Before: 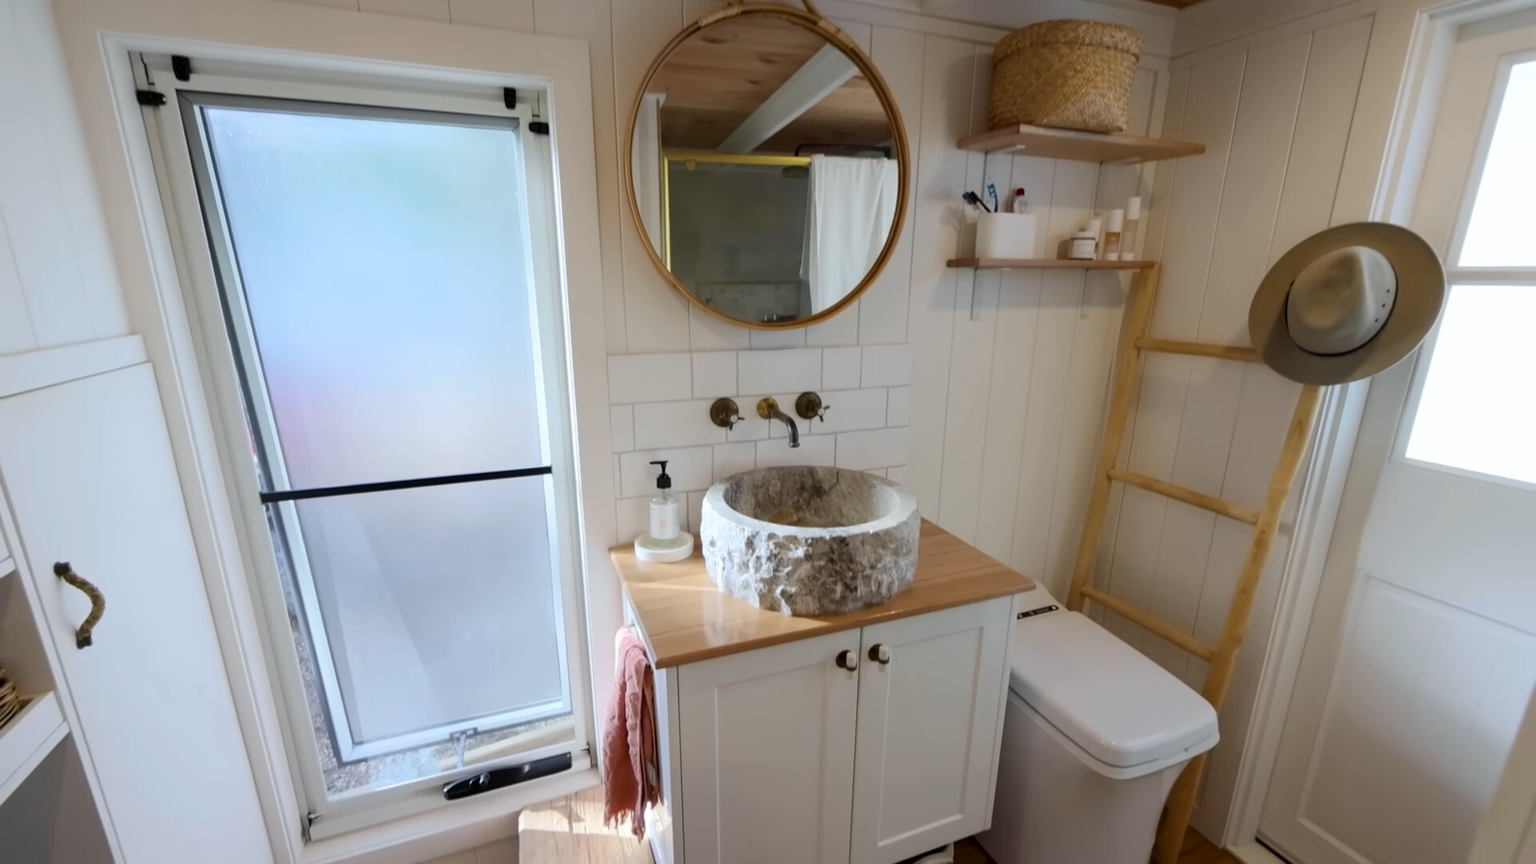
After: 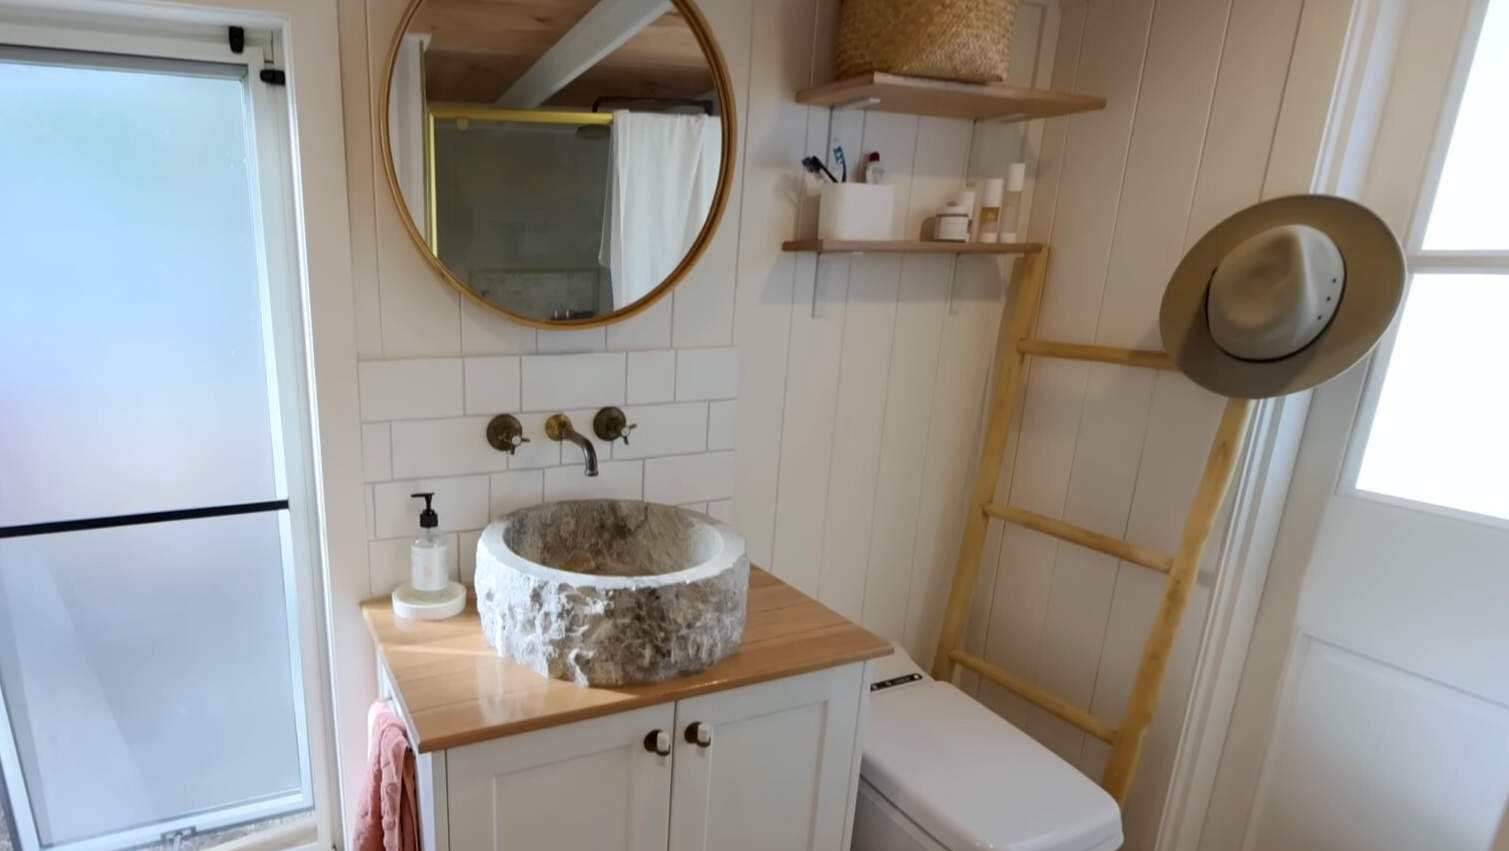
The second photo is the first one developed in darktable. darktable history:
crop and rotate: left 20.928%, top 7.855%, right 0.477%, bottom 13.282%
